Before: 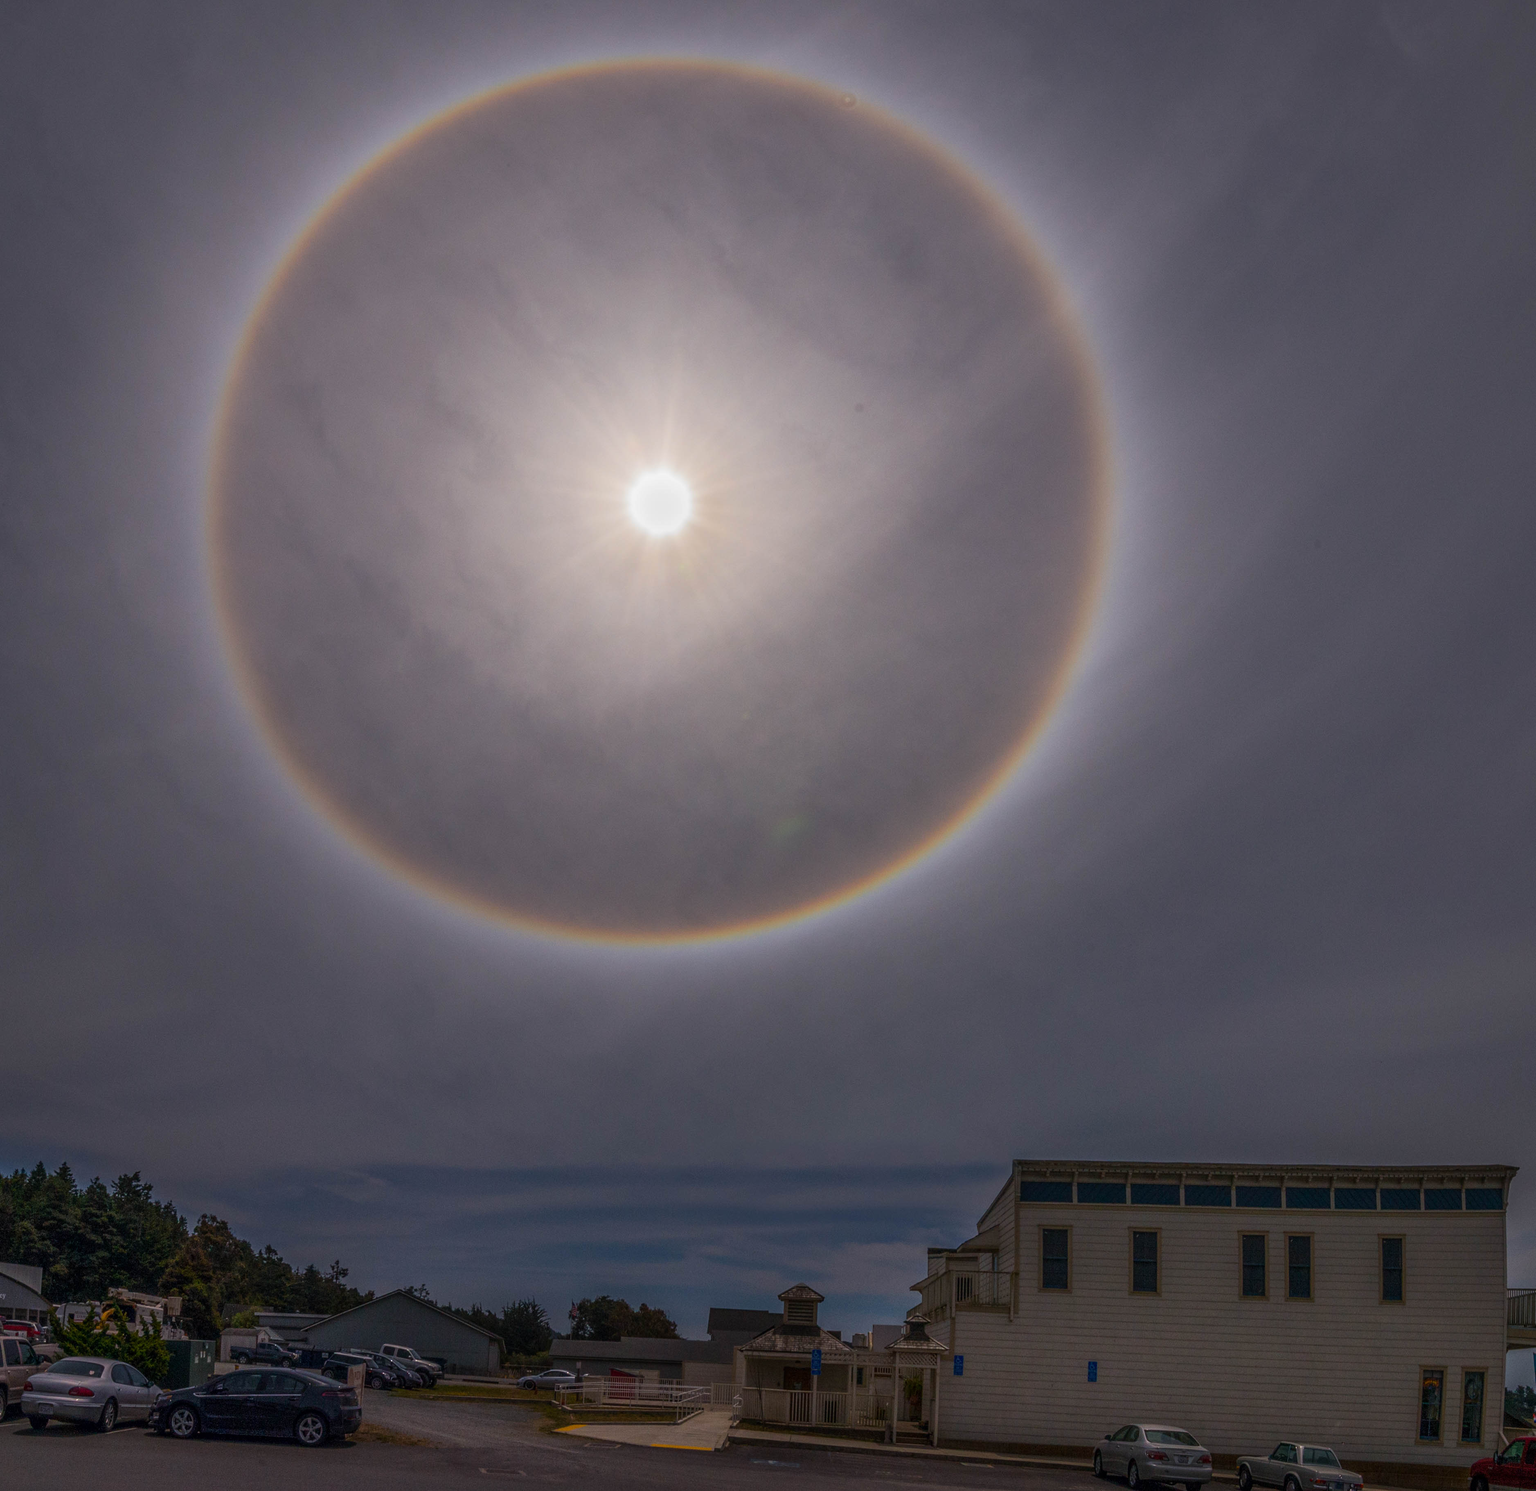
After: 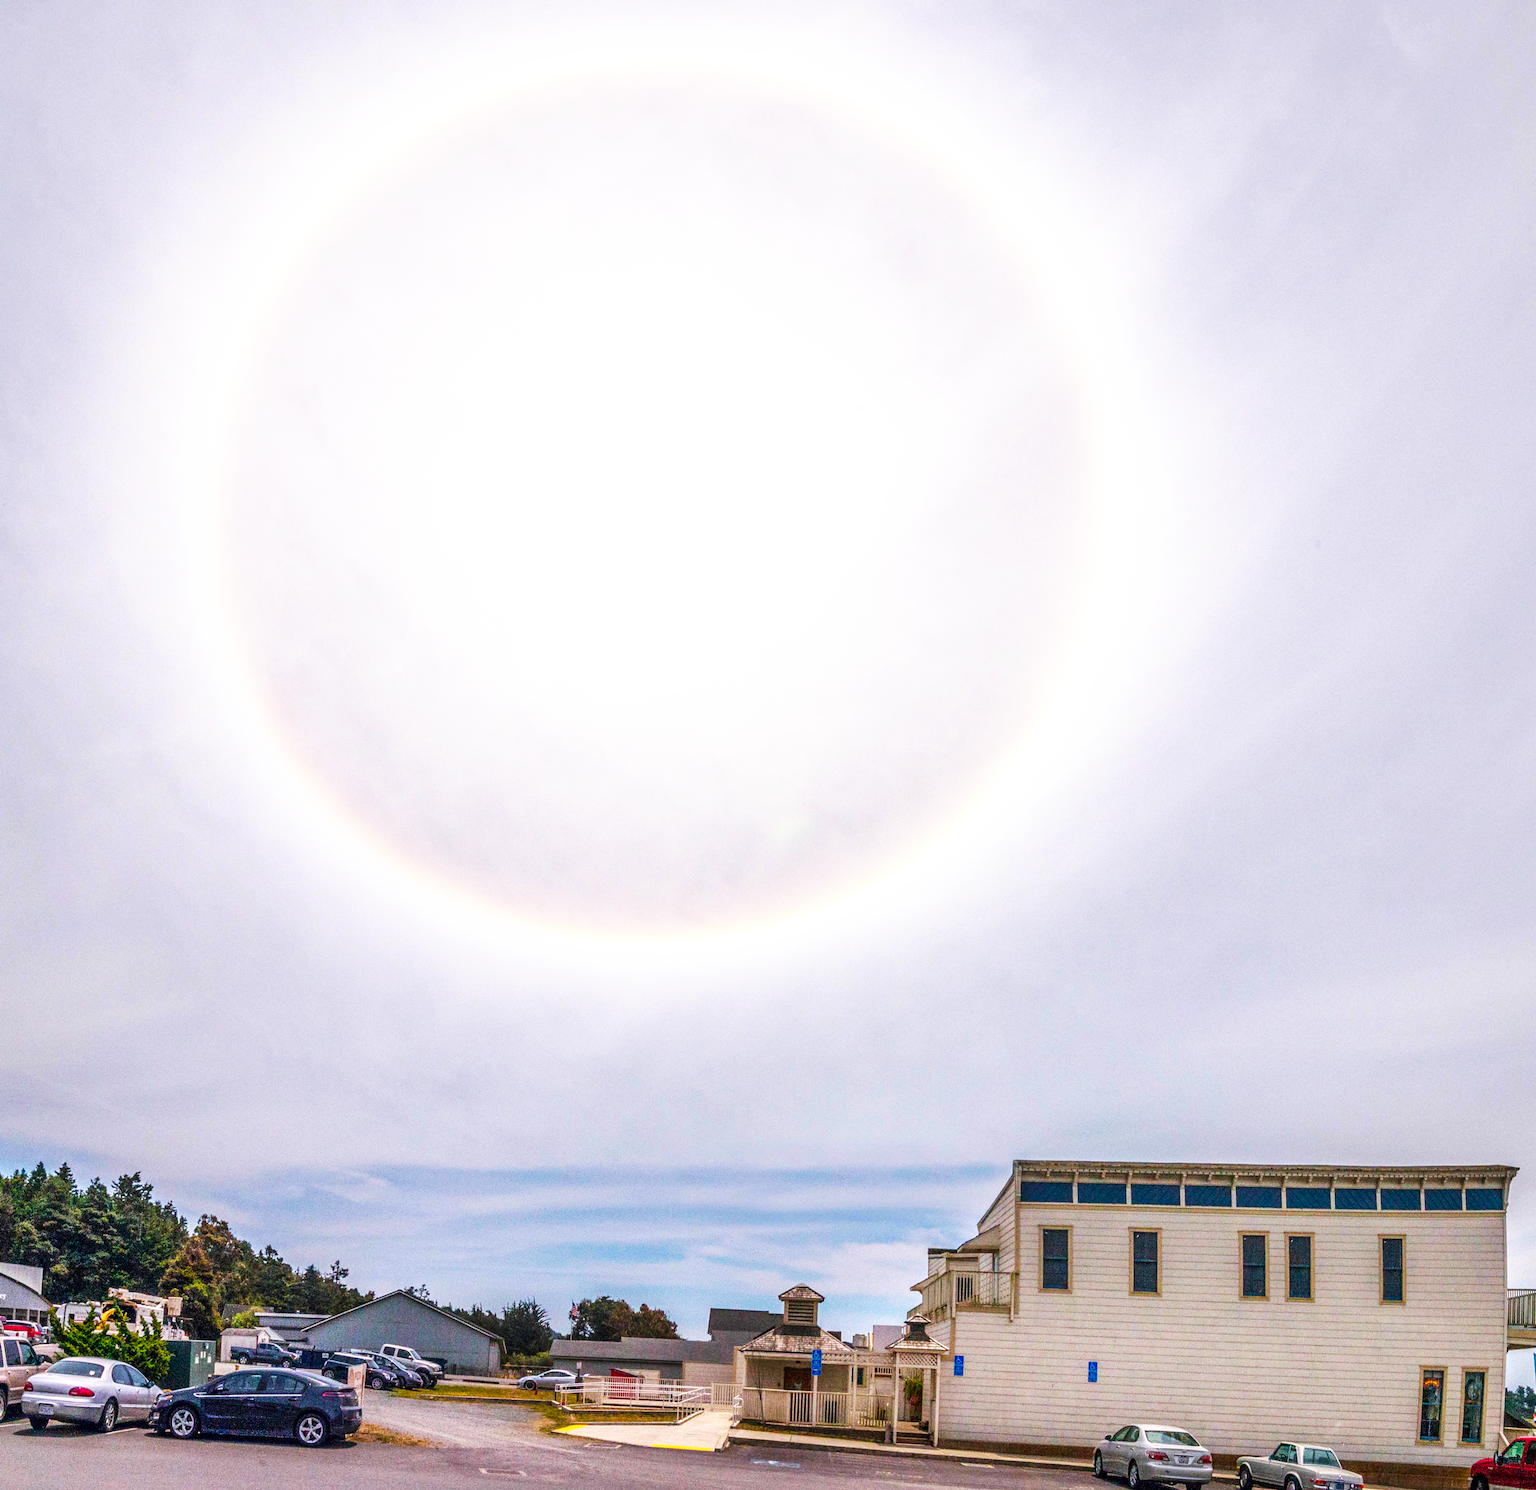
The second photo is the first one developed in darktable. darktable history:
base curve: curves: ch0 [(0, 0) (0.007, 0.004) (0.027, 0.03) (0.046, 0.07) (0.207, 0.54) (0.442, 0.872) (0.673, 0.972) (1, 1)], preserve colors none
exposure: exposure 2.025 EV, compensate highlight preservation false
